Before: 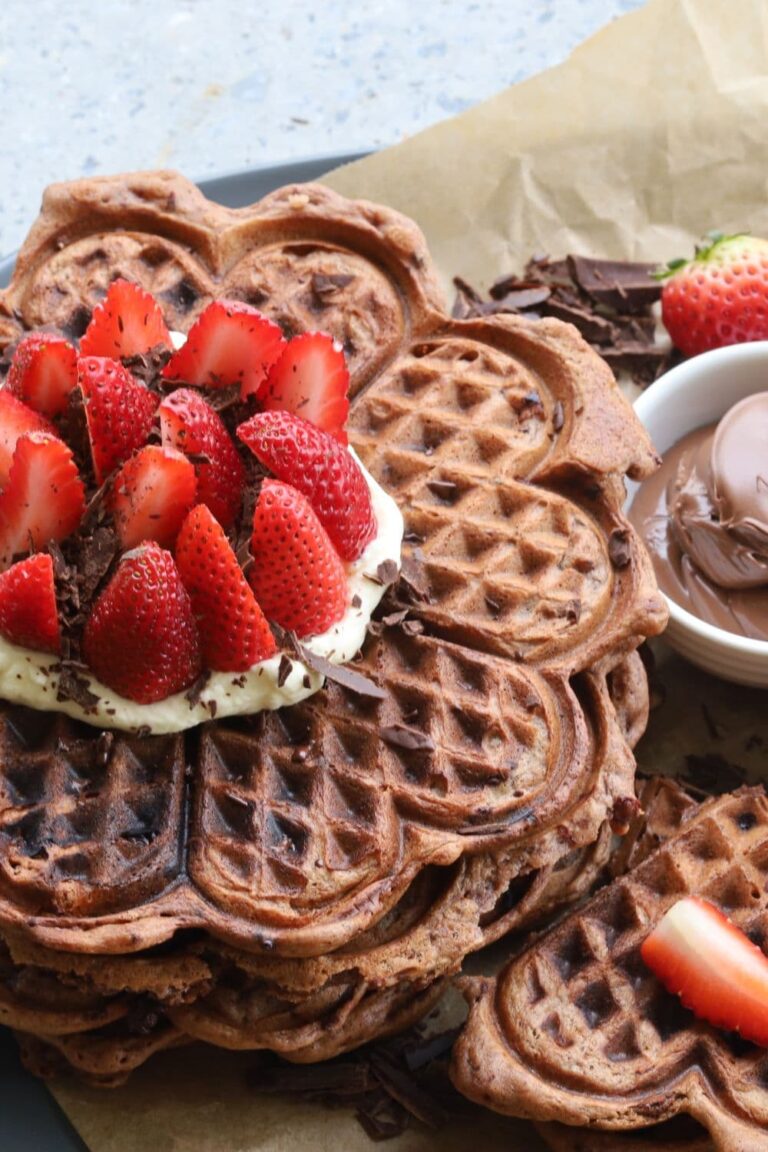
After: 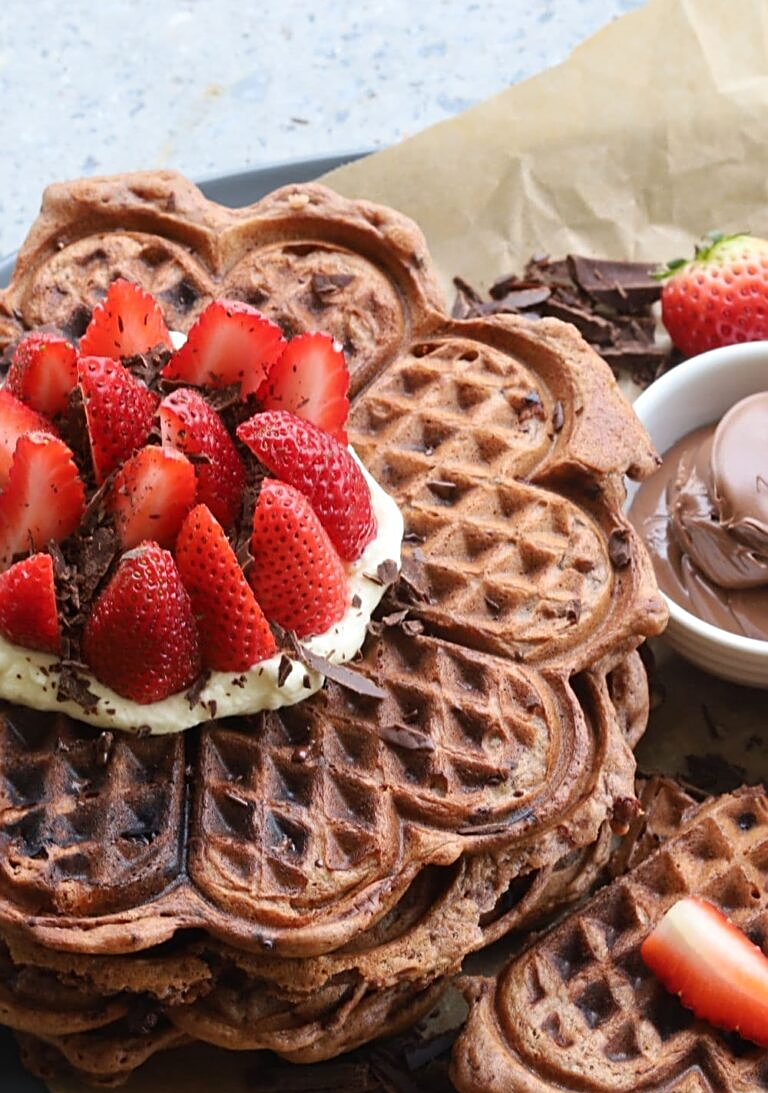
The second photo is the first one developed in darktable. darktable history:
crop and rotate: top 0%, bottom 5.097%
tone equalizer: on, module defaults
sharpen: on, module defaults
